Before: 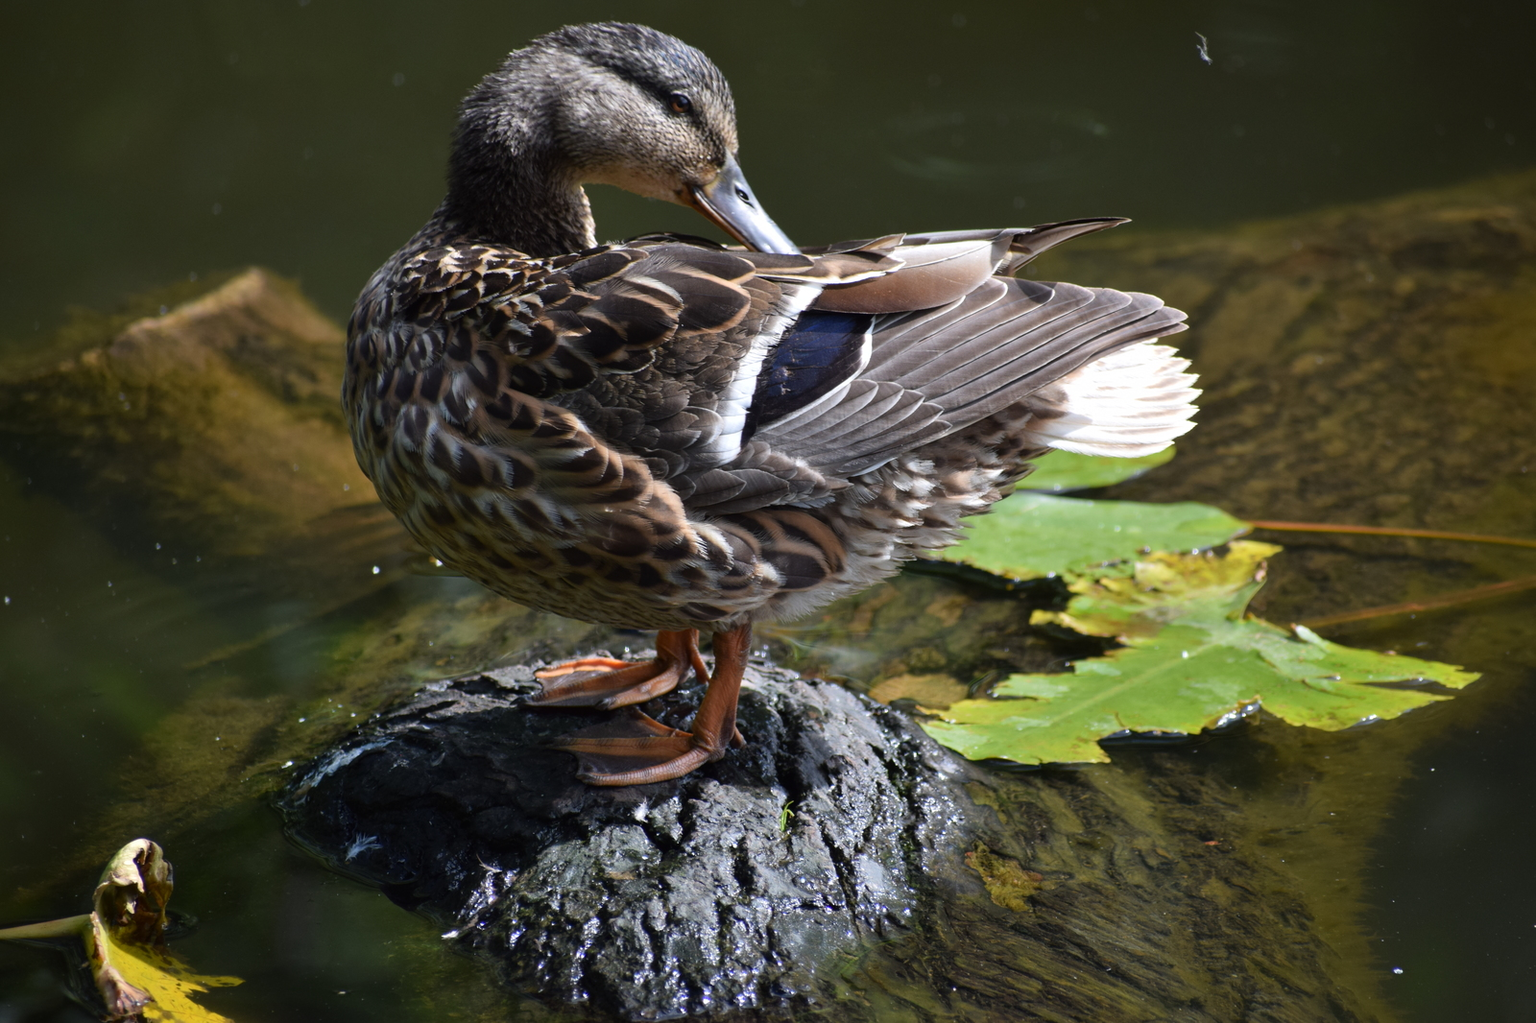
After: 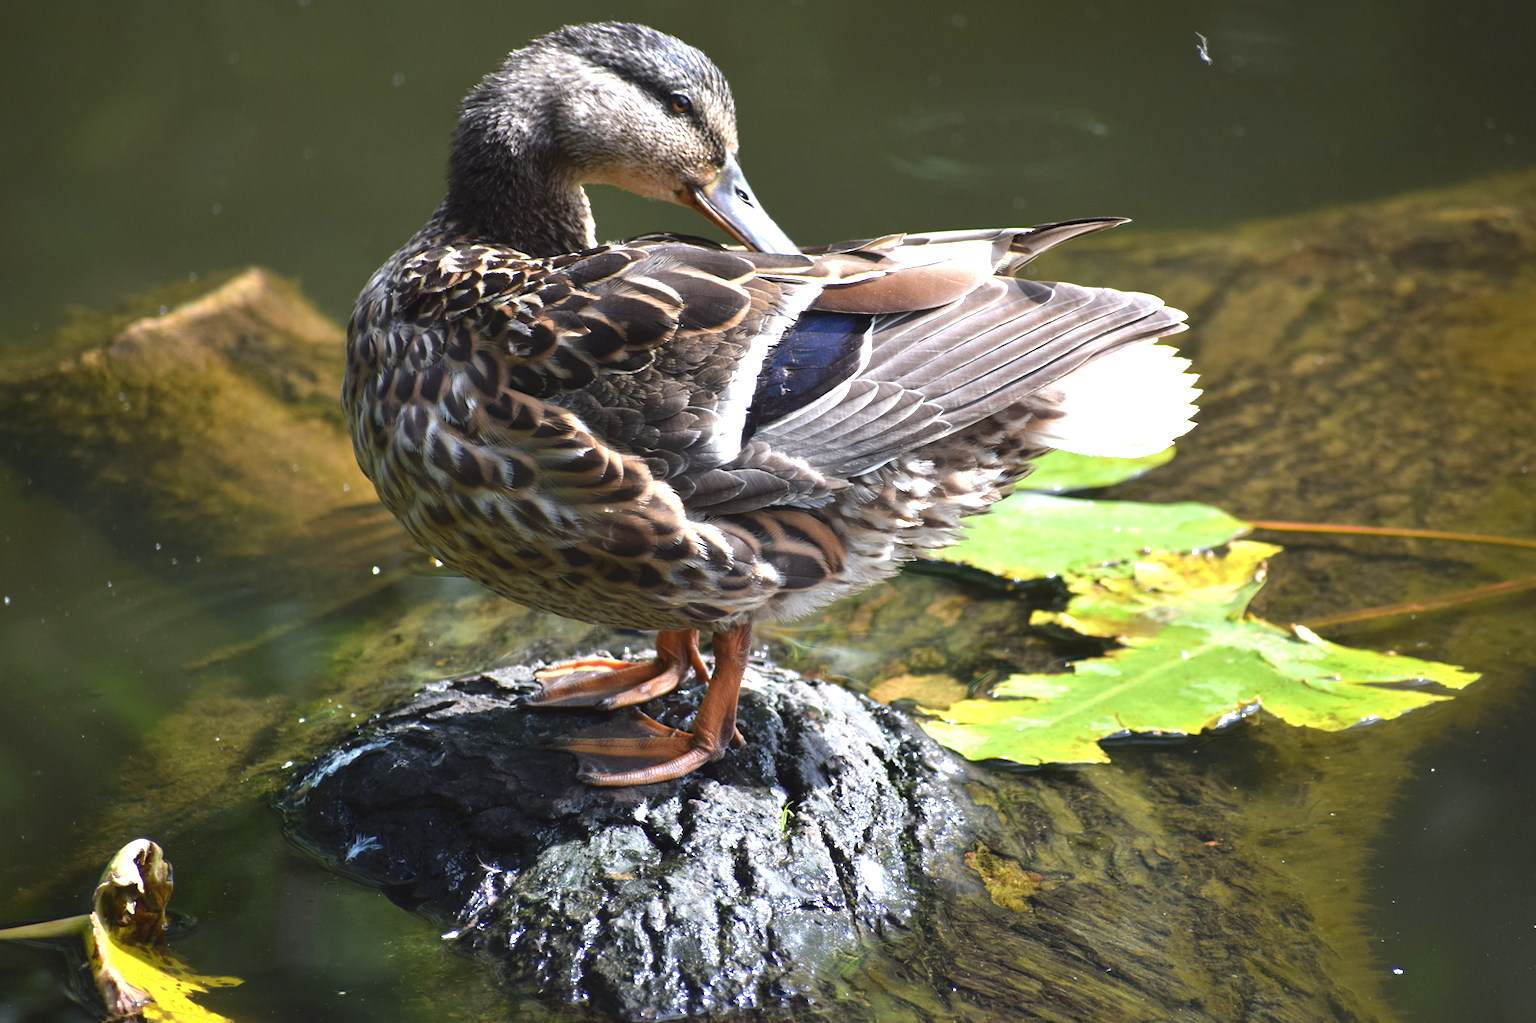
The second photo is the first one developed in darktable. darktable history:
exposure: black level correction -0.002, exposure 1.114 EV, compensate exposure bias true, compensate highlight preservation false
